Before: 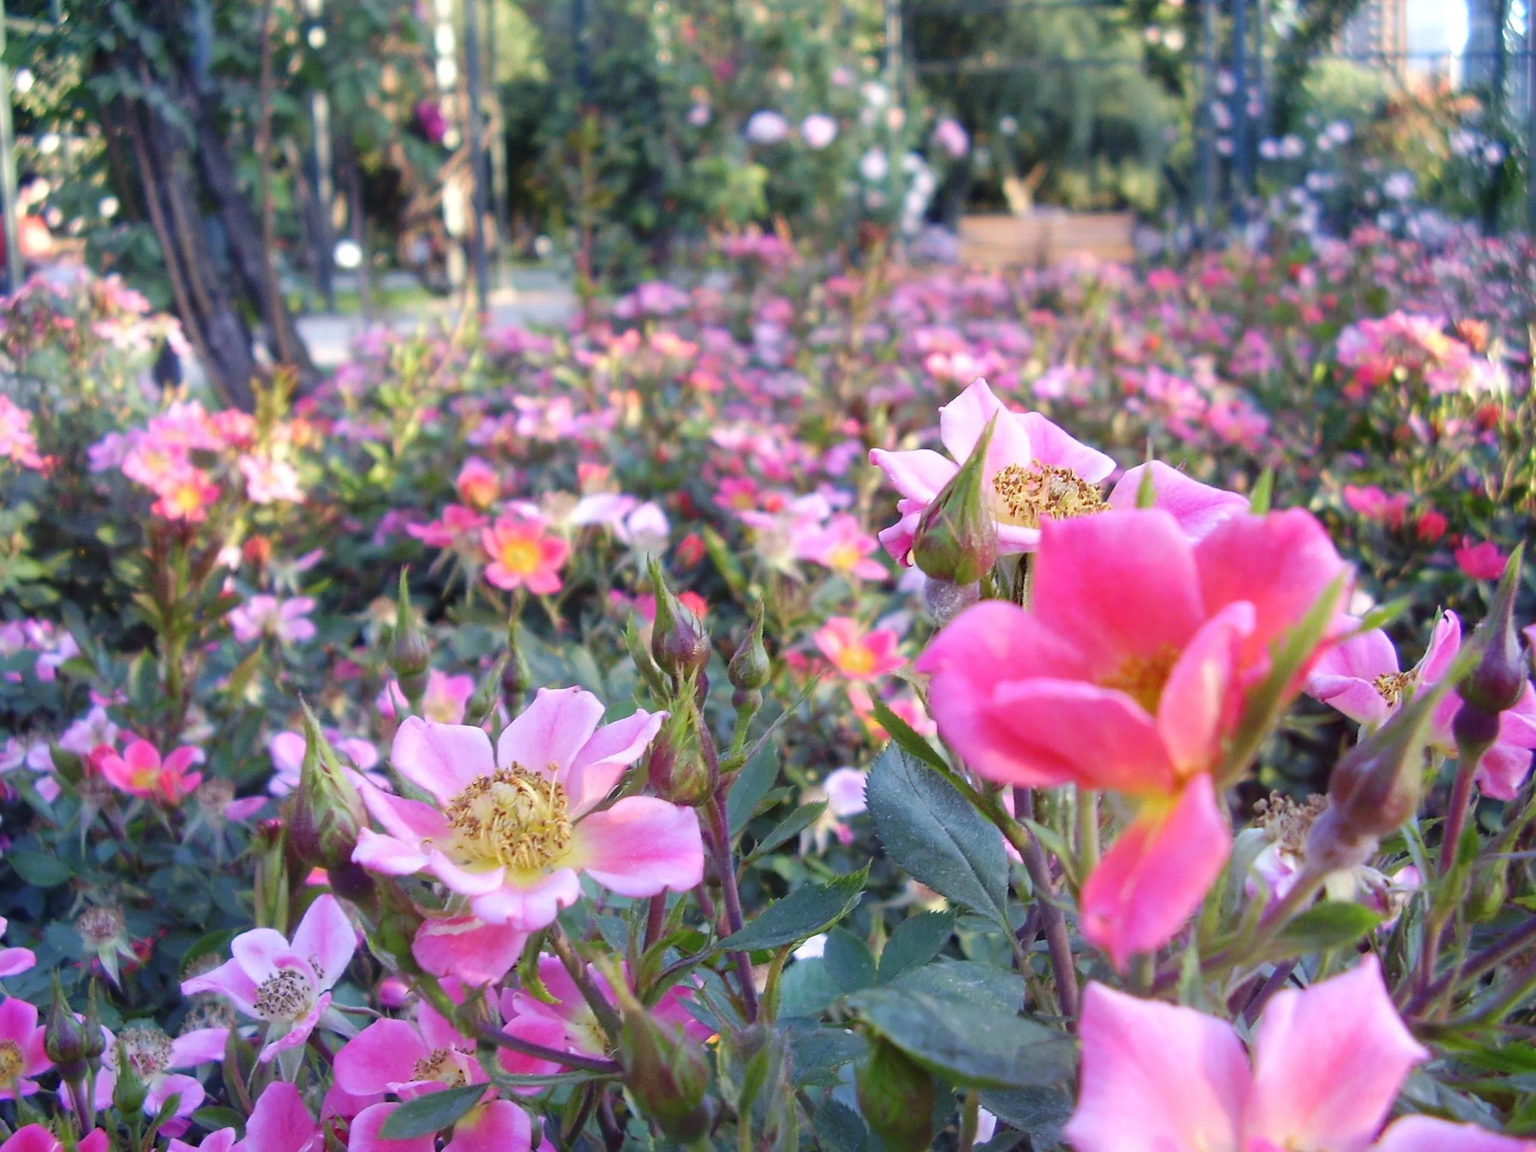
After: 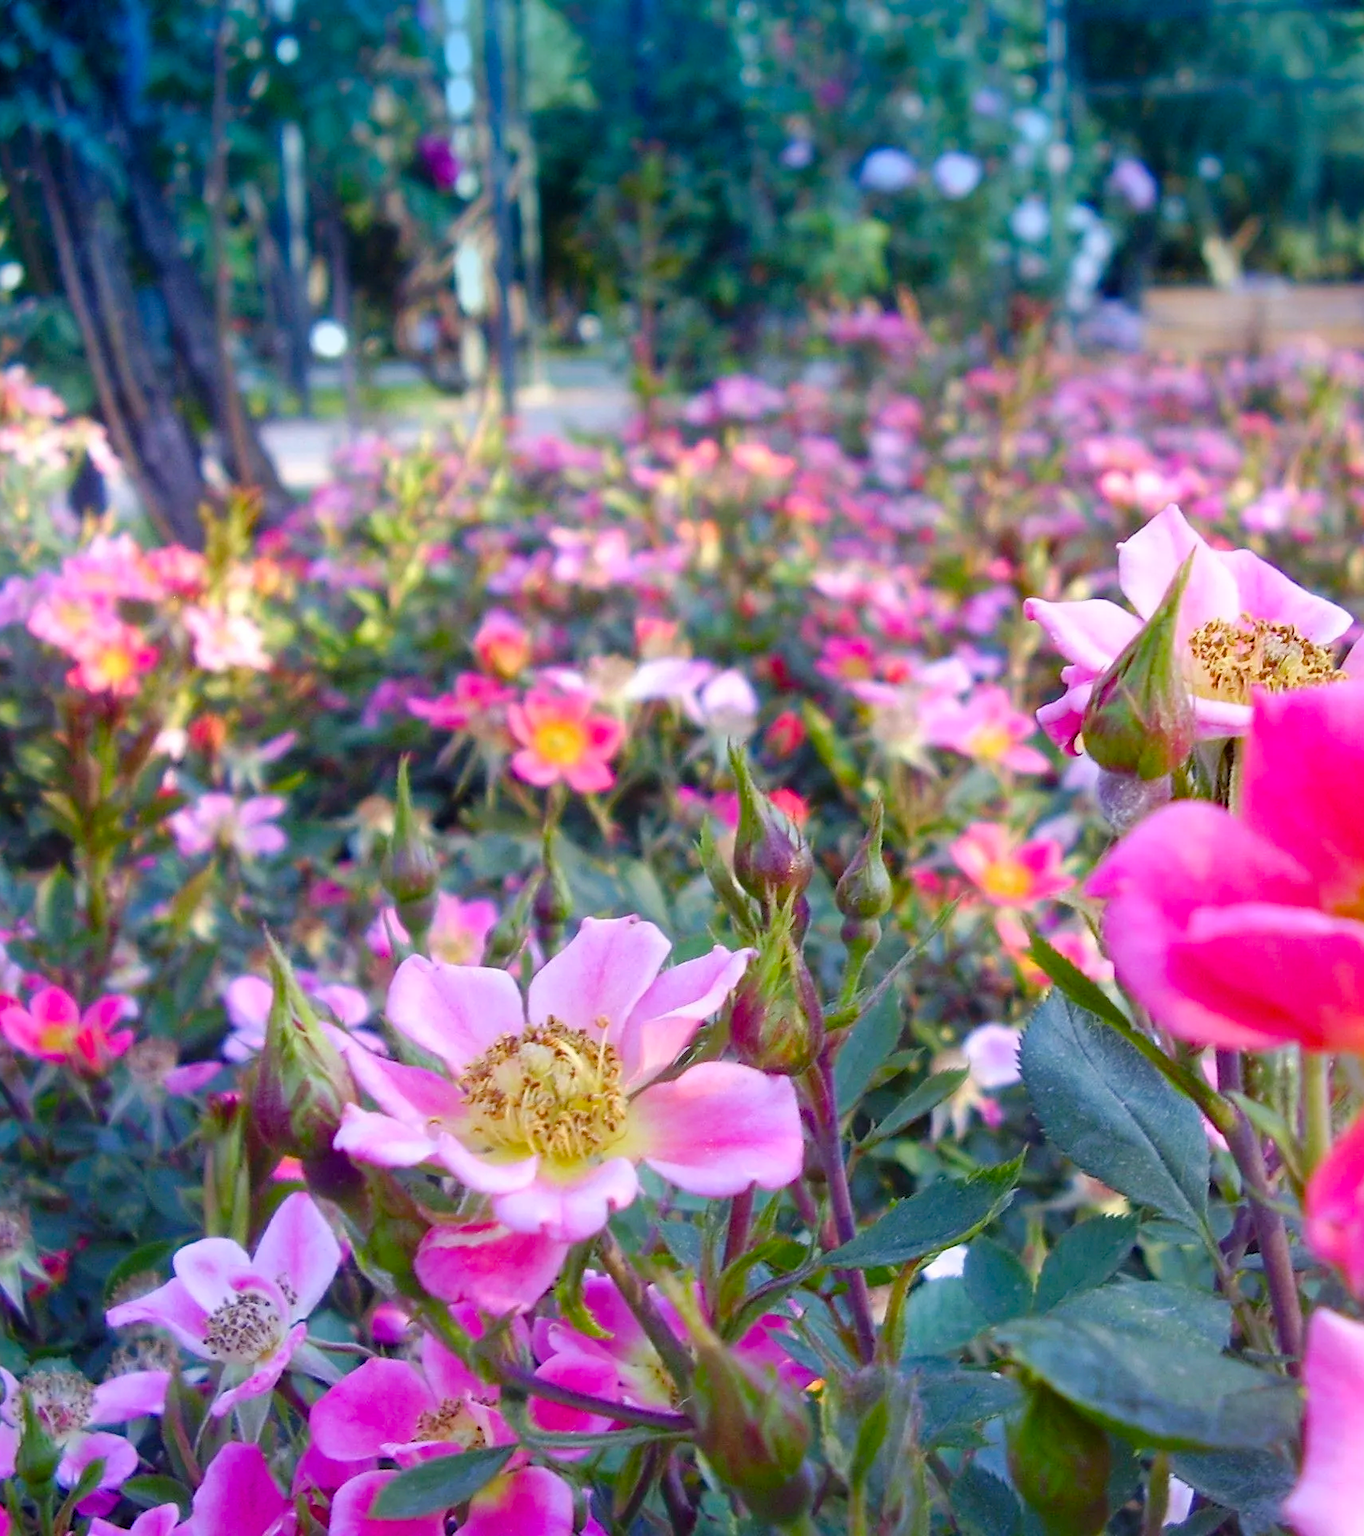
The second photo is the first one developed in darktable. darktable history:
graduated density: density 2.02 EV, hardness 44%, rotation 0.374°, offset 8.21, hue 208.8°, saturation 97%
exposure: black level correction 0.001, compensate highlight preservation false
crop and rotate: left 6.617%, right 26.717%
color balance rgb: perceptual saturation grading › global saturation 35%, perceptual saturation grading › highlights -25%, perceptual saturation grading › shadows 25%, global vibrance 10%
